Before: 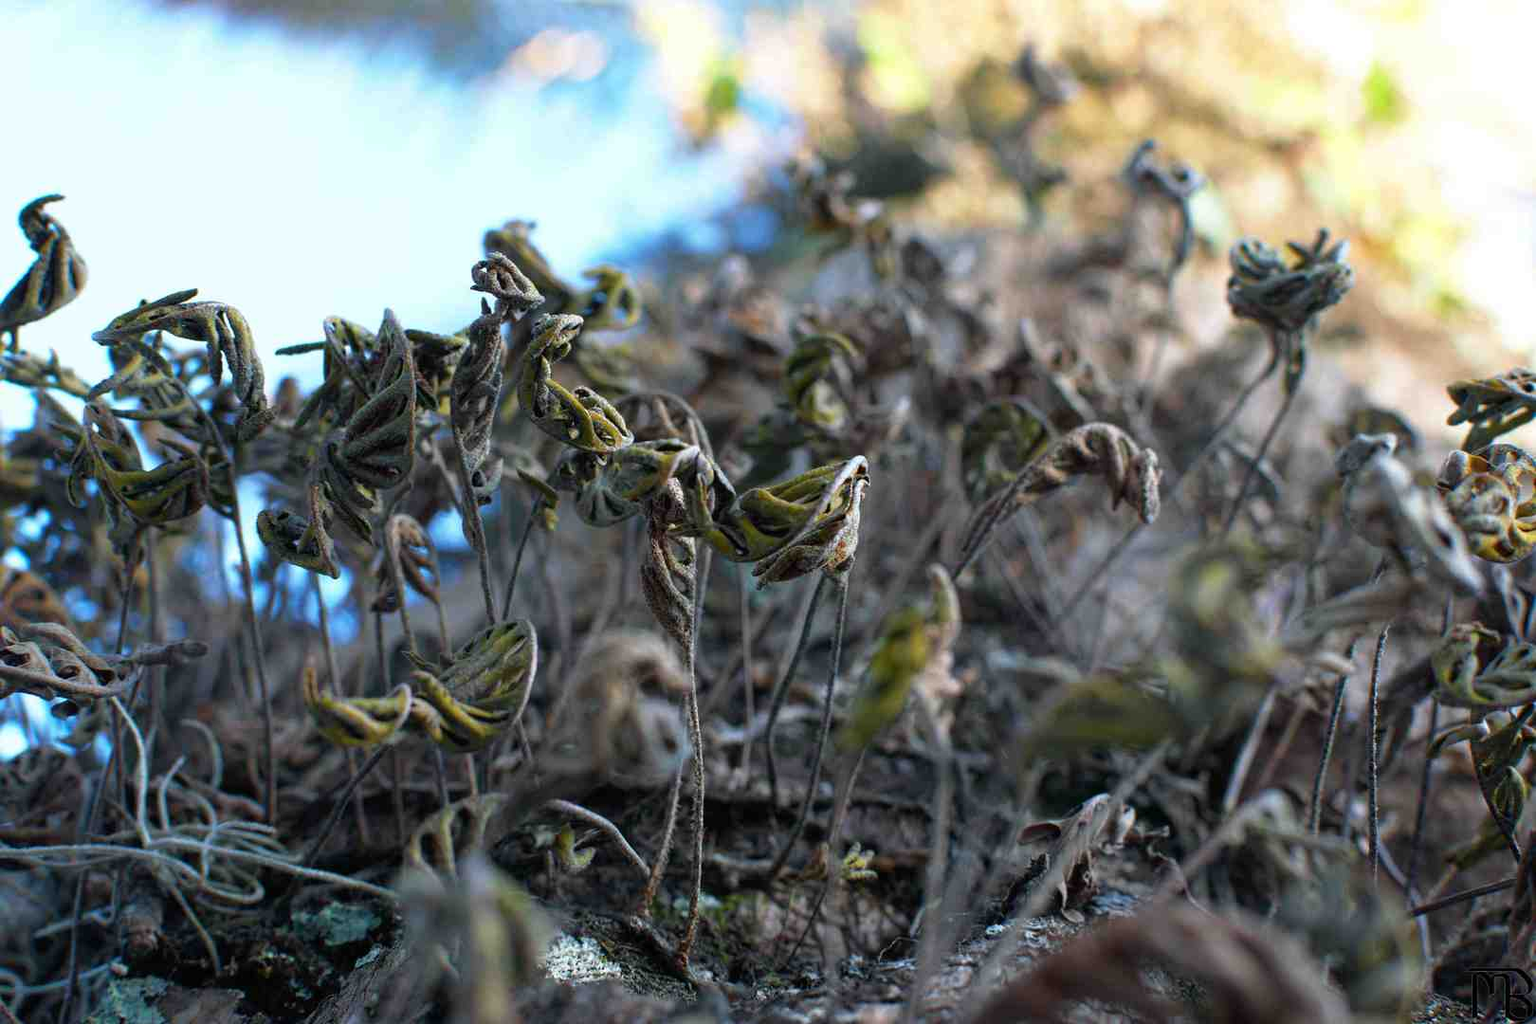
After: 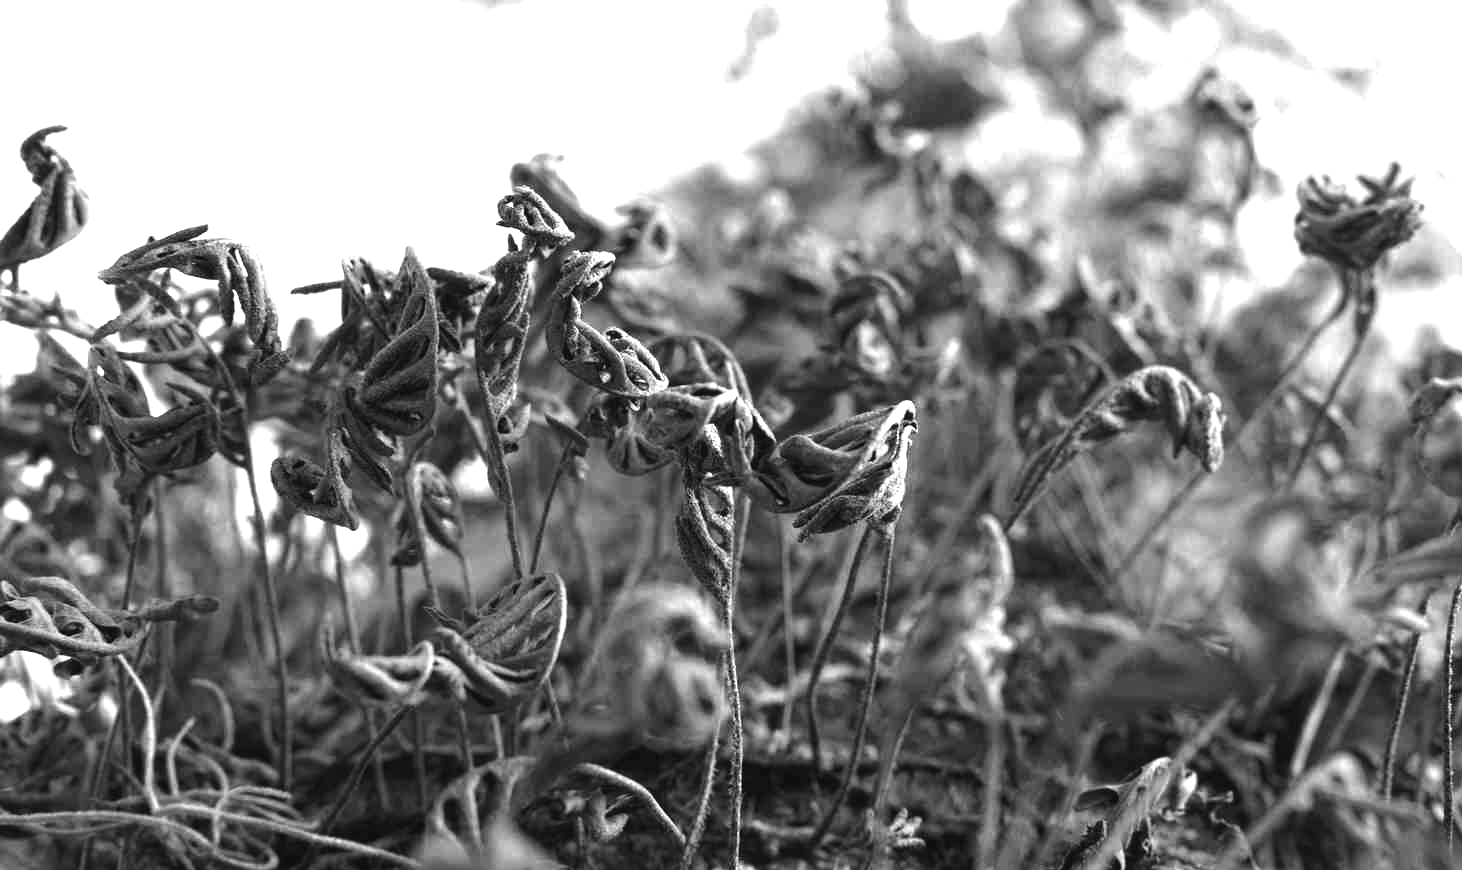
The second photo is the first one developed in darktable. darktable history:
color balance rgb: shadows lift › chroma 1%, shadows lift › hue 217.2°, power › hue 310.8°, highlights gain › chroma 1%, highlights gain › hue 54°, global offset › luminance 0.5%, global offset › hue 171.6°, perceptual saturation grading › global saturation 14.09%, perceptual saturation grading › highlights -25%, perceptual saturation grading › shadows 30%, perceptual brilliance grading › highlights 13.42%, perceptual brilliance grading › mid-tones 8.05%, perceptual brilliance grading › shadows -17.45%, global vibrance 25%
exposure: exposure 0.657 EV, compensate highlight preservation false
monochrome: a 32, b 64, size 2.3
crop: top 7.49%, right 9.717%, bottom 11.943%
